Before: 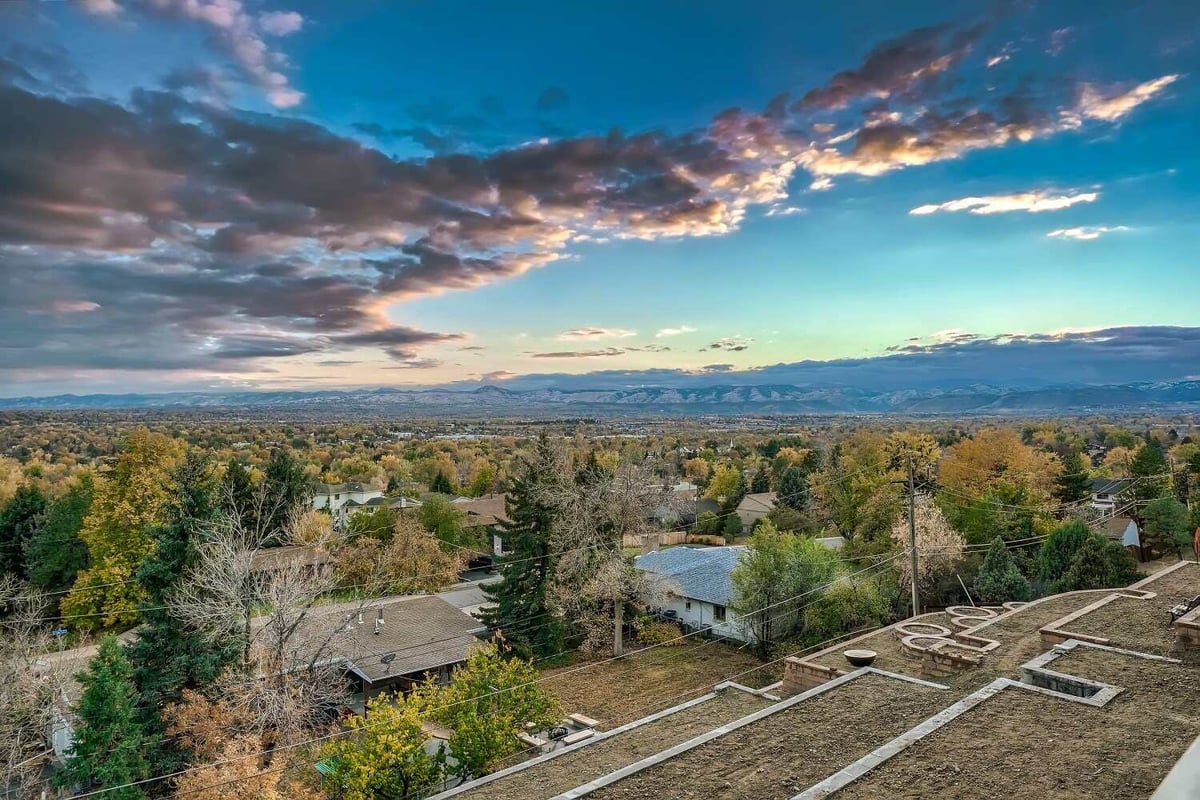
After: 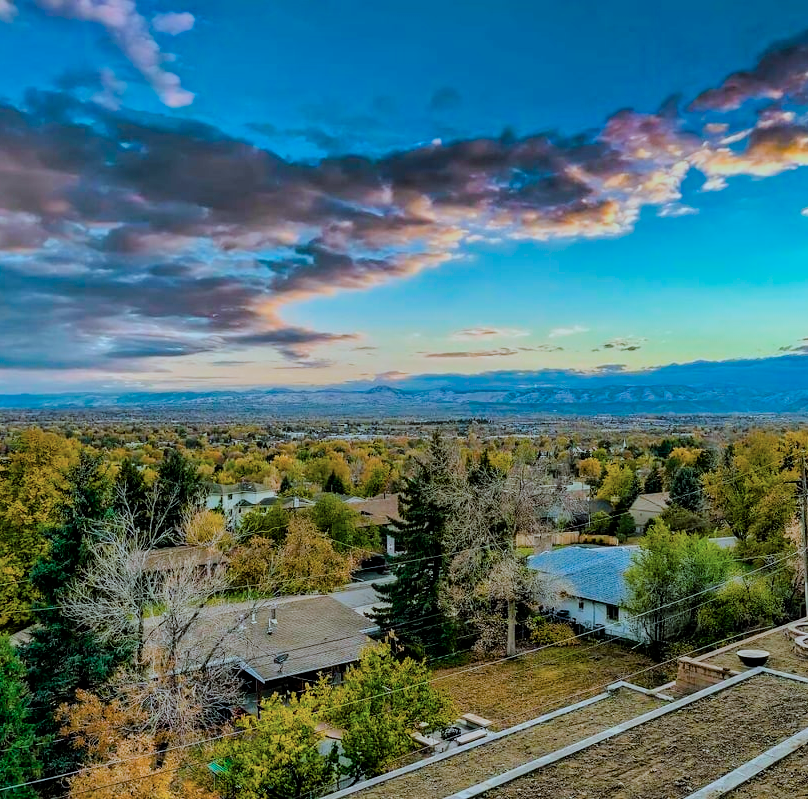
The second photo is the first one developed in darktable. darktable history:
crop and rotate: left 8.917%, right 23.671%
color correction: highlights a* -10.56, highlights b* -18.86
color balance rgb: highlights gain › chroma 1.728%, highlights gain › hue 55.38°, linear chroma grading › global chroma 19.918%, perceptual saturation grading › global saturation 40.856%
contrast brightness saturation: contrast 0.071
filmic rgb: black relative exposure -4.61 EV, white relative exposure 4.78 EV, hardness 2.36, latitude 35.63%, contrast 1.041, highlights saturation mix 1.29%, shadows ↔ highlights balance 1.31%
